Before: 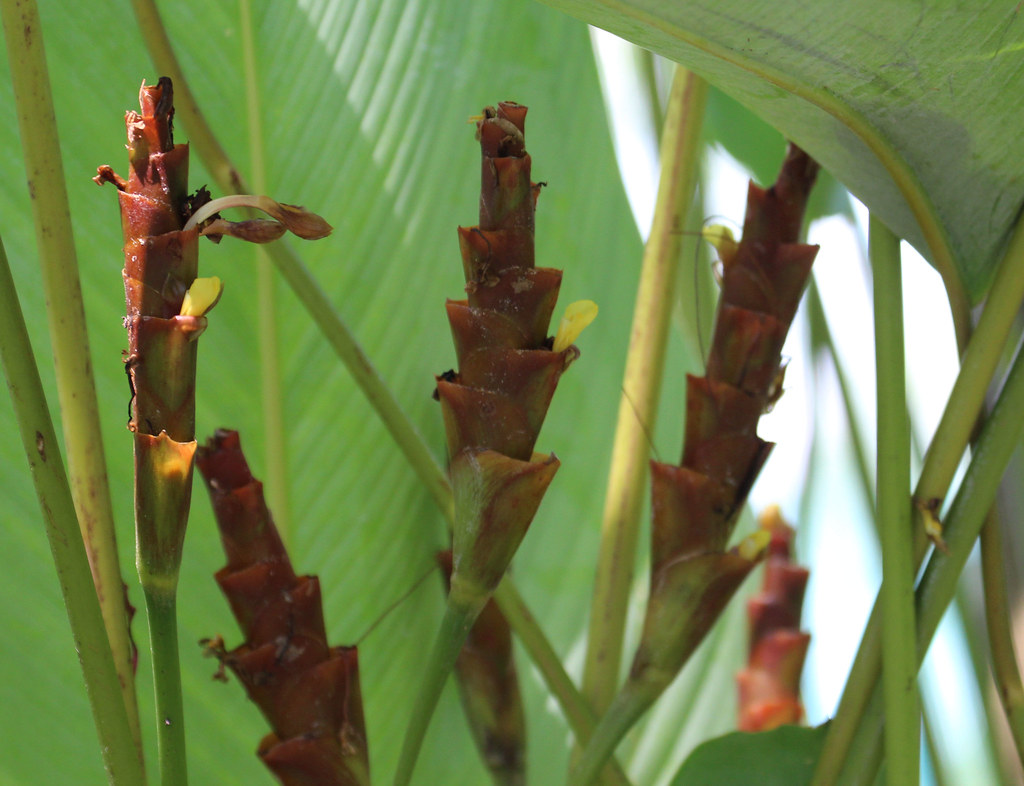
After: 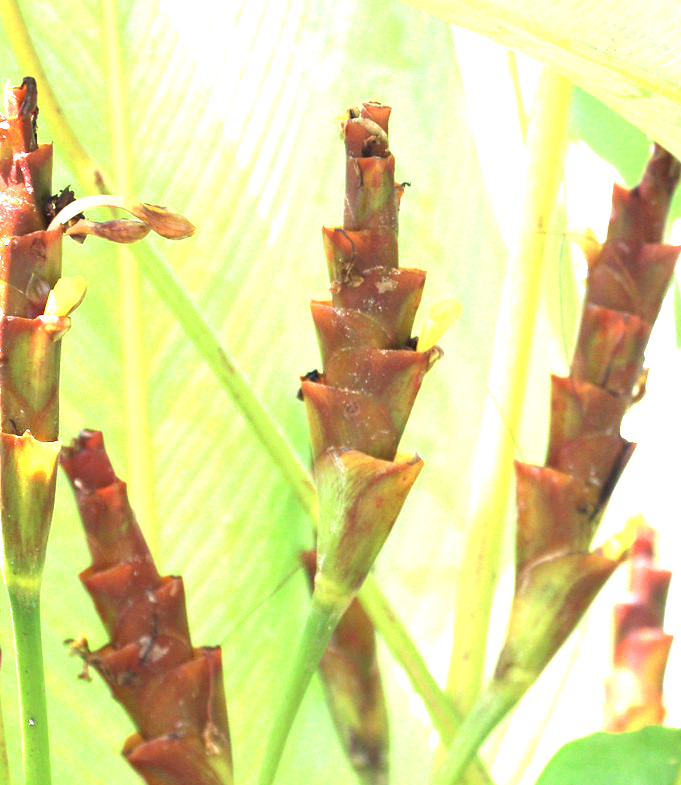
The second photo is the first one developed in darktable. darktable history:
exposure: black level correction 0.001, exposure 2.661 EV, compensate highlight preservation false
crop and rotate: left 13.369%, right 20.044%
